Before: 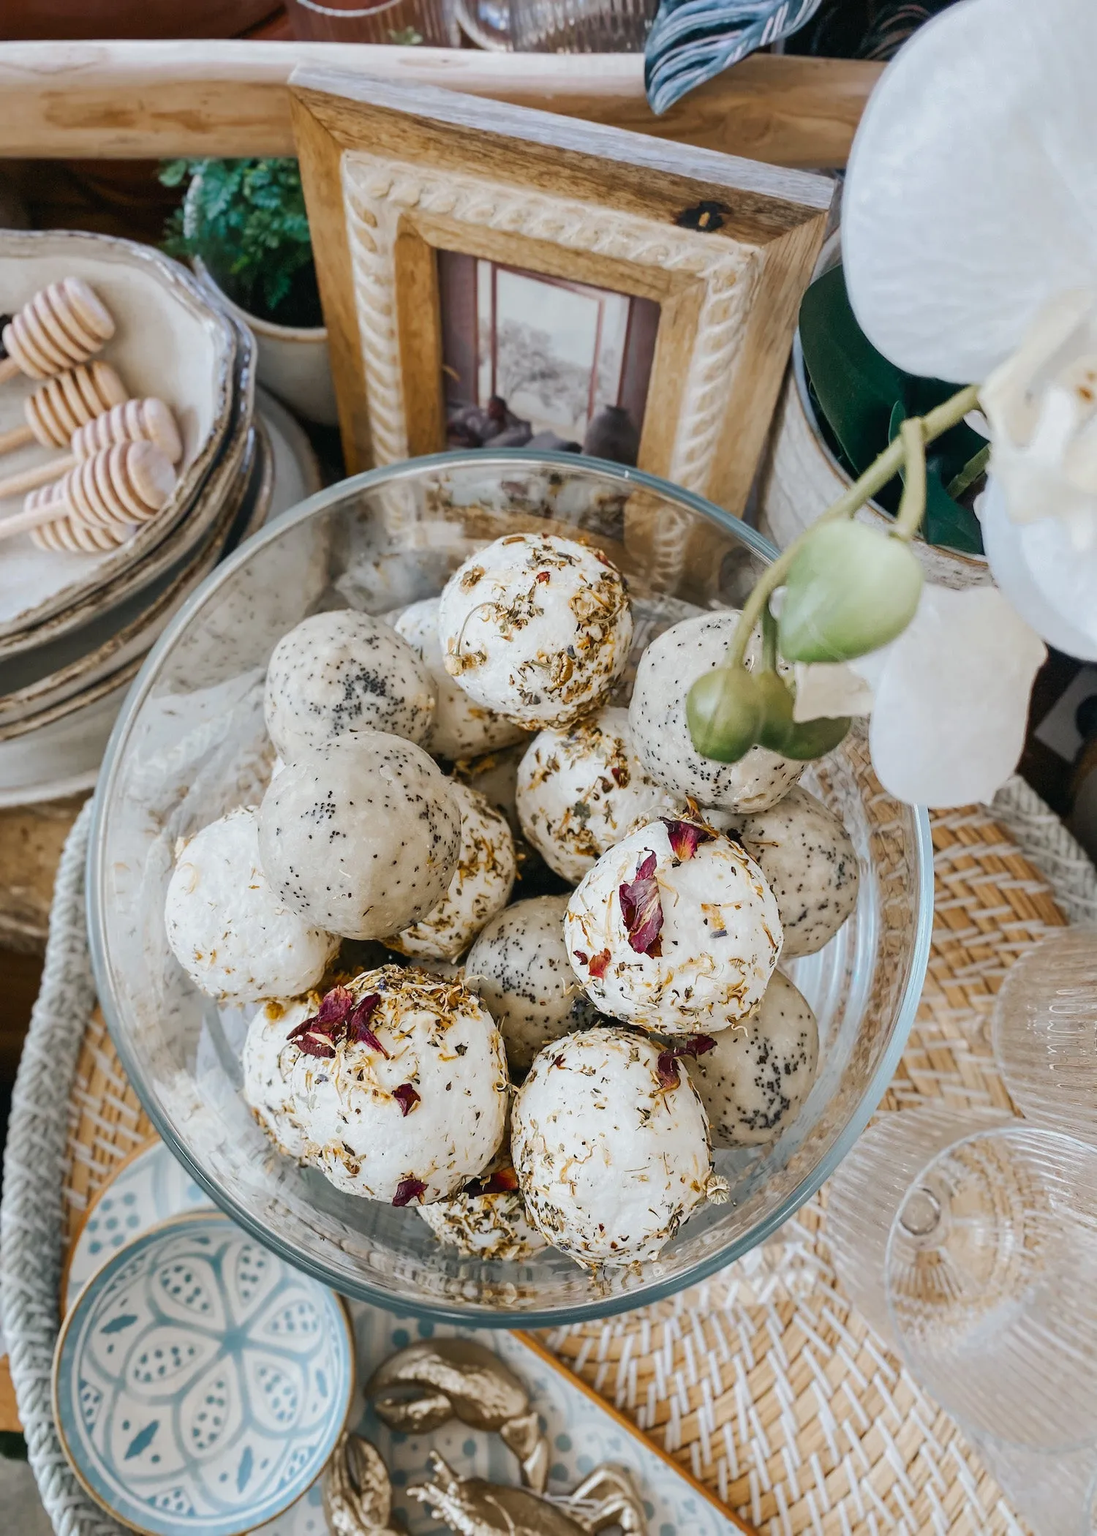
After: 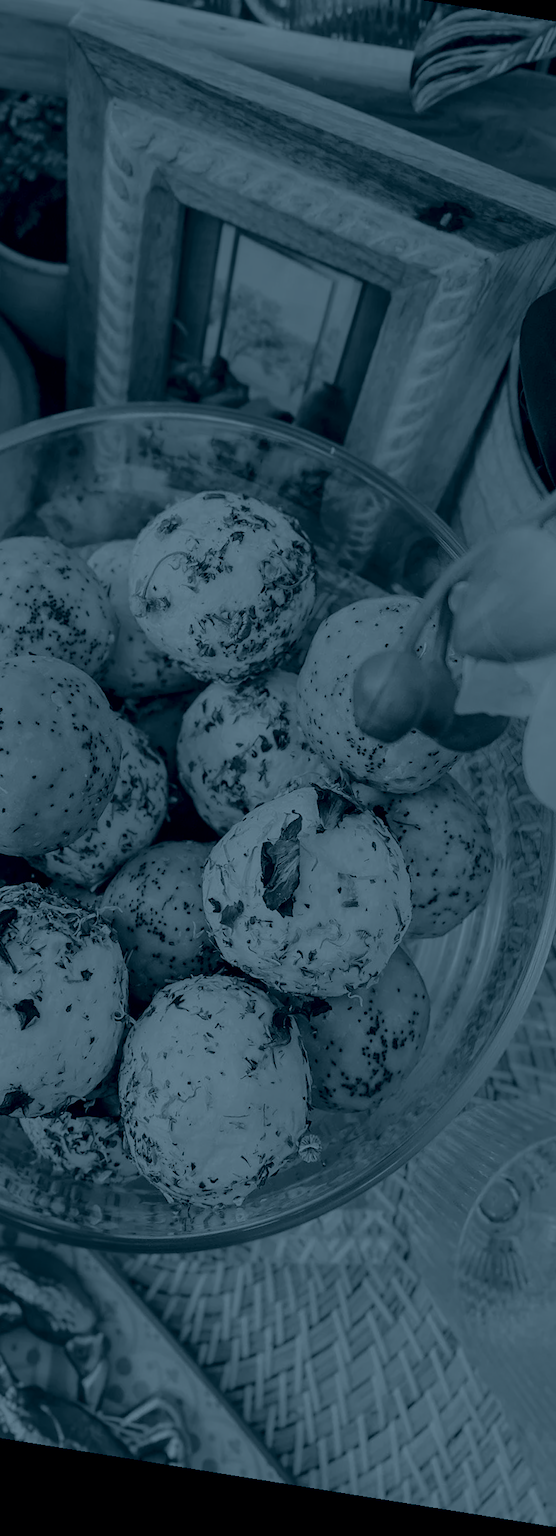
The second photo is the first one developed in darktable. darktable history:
rotate and perspective: rotation 9.12°, automatic cropping off
crop: left 33.452%, top 6.025%, right 23.155%
colorize: hue 194.4°, saturation 29%, source mix 61.75%, lightness 3.98%, version 1
